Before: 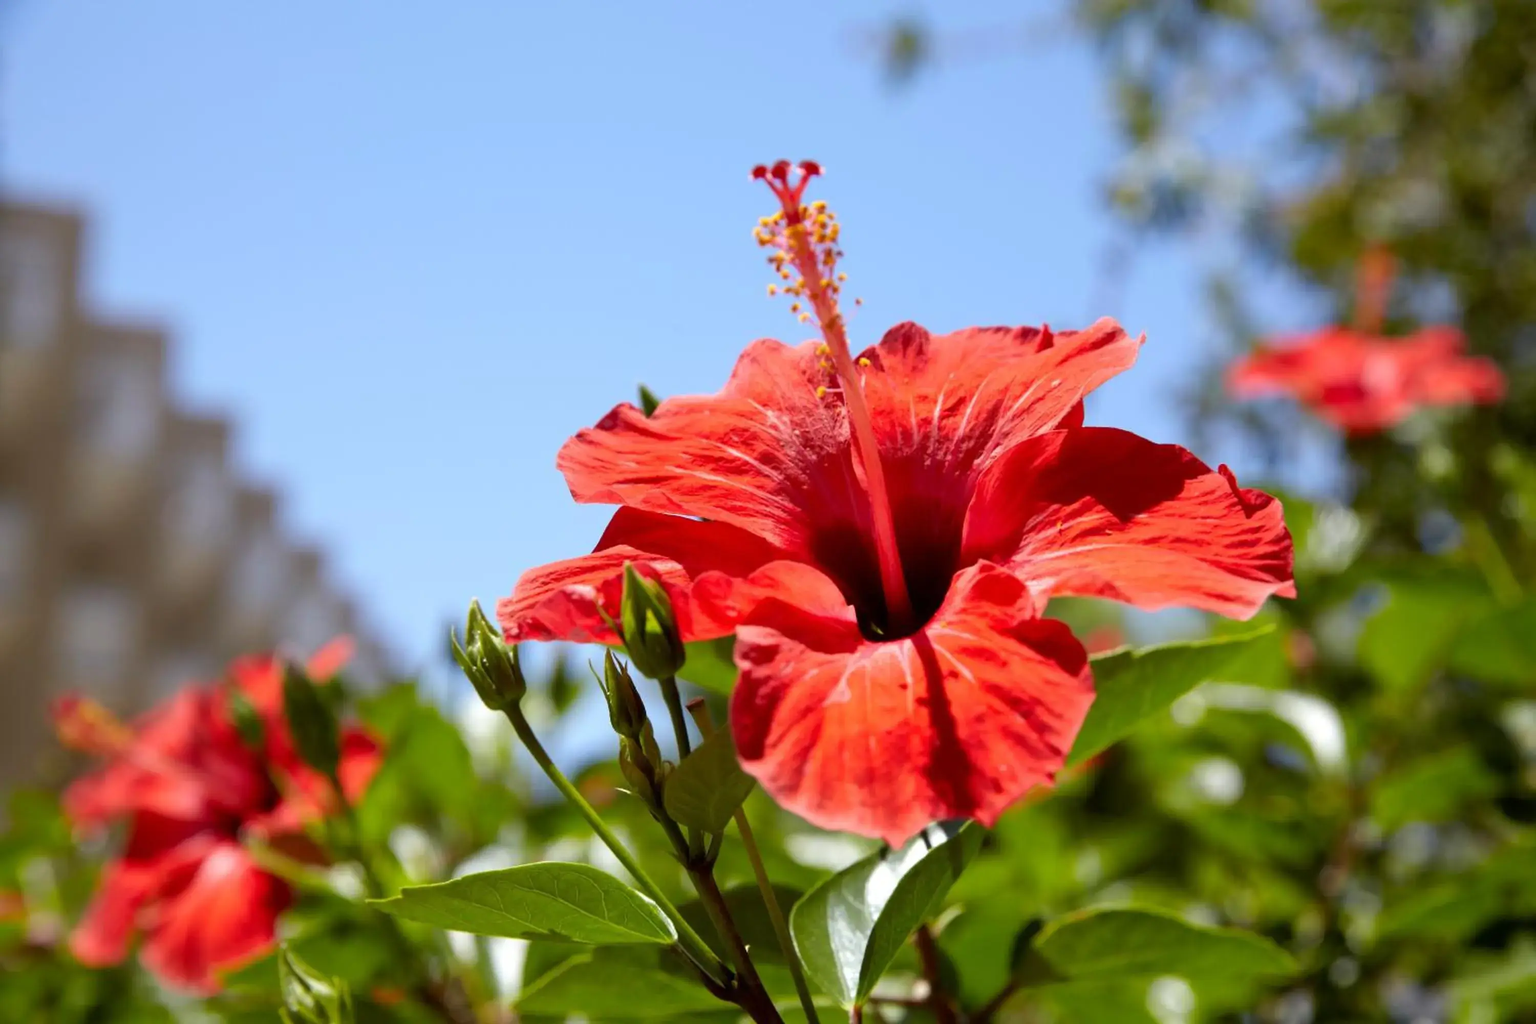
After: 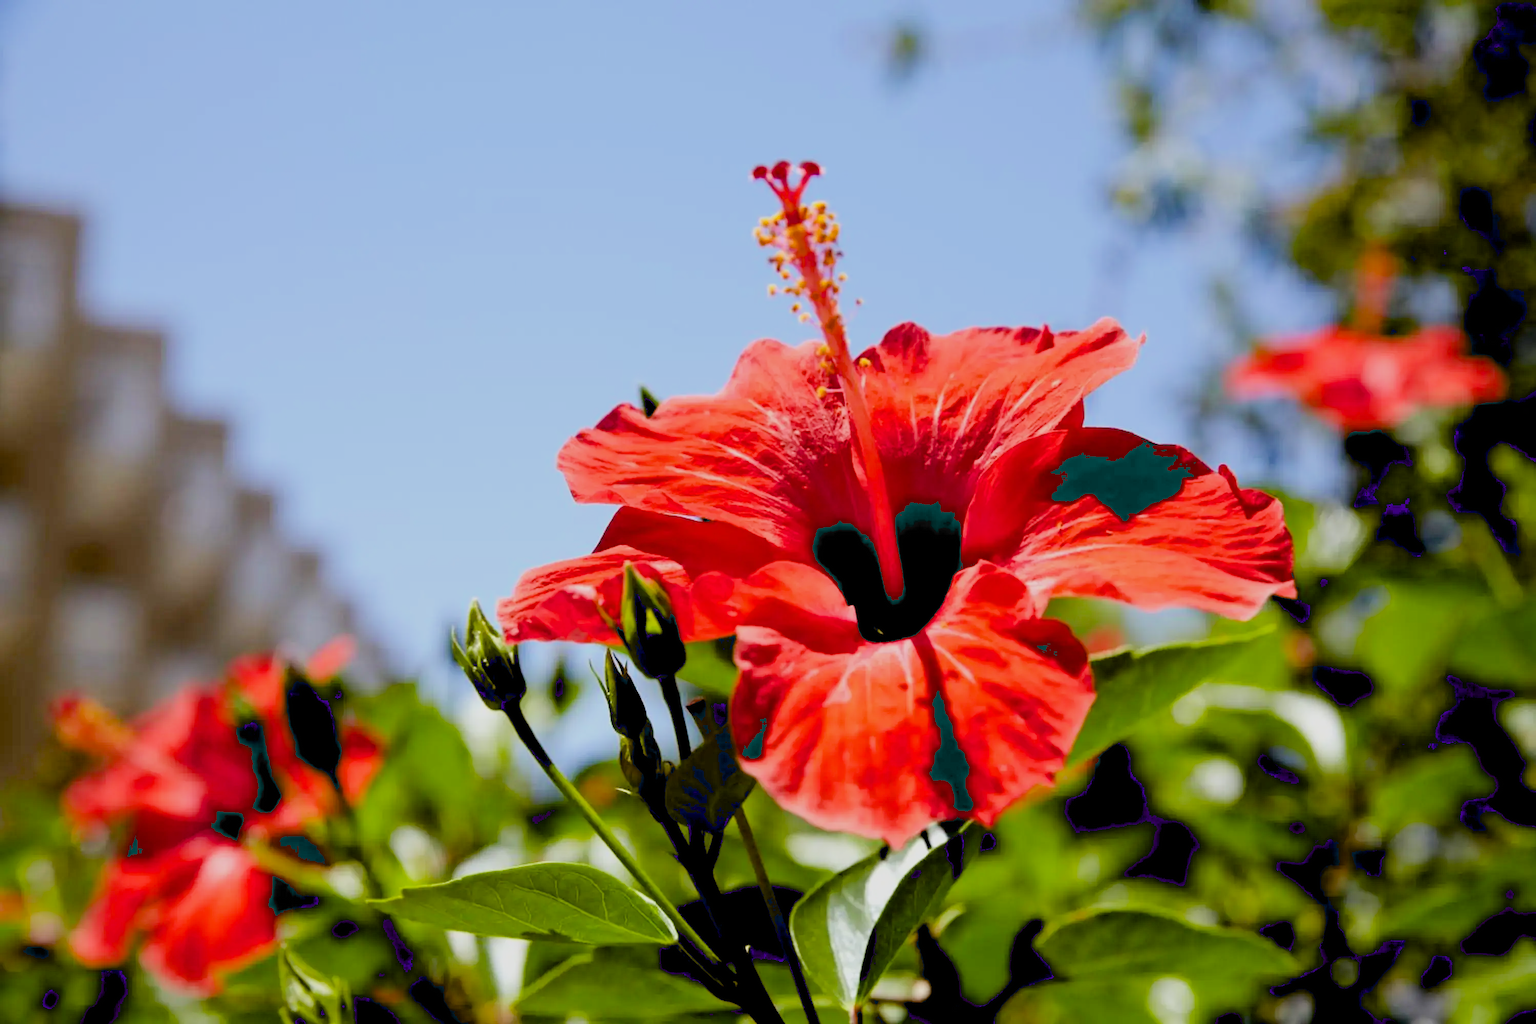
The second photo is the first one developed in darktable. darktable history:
filmic rgb: black relative exposure -7.65 EV, white relative exposure 4.56 EV, hardness 3.61, contrast 1.052
exposure: black level correction 0.032, exposure 0.318 EV, compensate exposure bias true, compensate highlight preservation false
